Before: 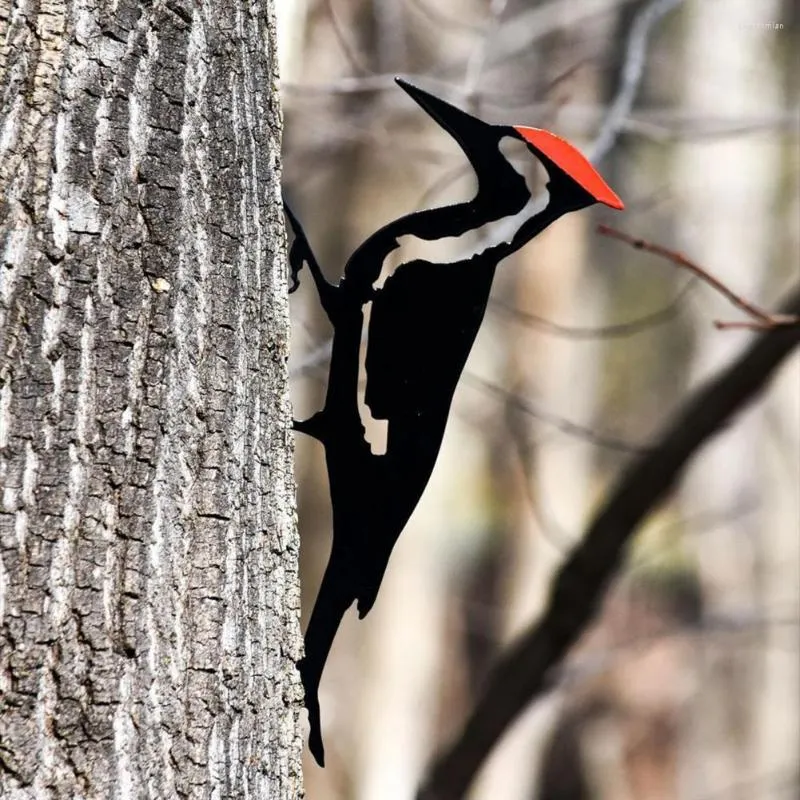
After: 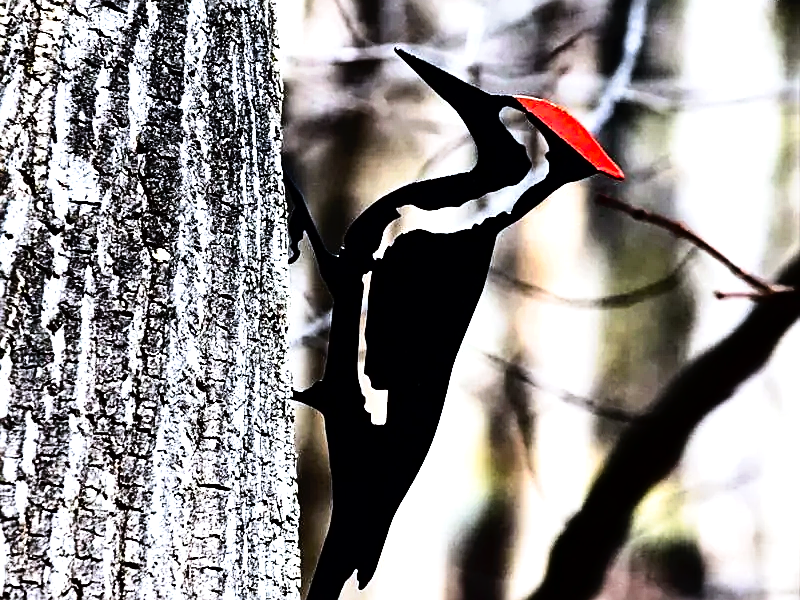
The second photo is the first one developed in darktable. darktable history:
crop: top 3.857%, bottom 21.132%
white balance: red 0.954, blue 1.079
tone curve: curves: ch0 [(0, 0) (0.003, 0.004) (0.011, 0.008) (0.025, 0.012) (0.044, 0.02) (0.069, 0.028) (0.1, 0.034) (0.136, 0.059) (0.177, 0.1) (0.224, 0.151) (0.277, 0.203) (0.335, 0.266) (0.399, 0.344) (0.468, 0.414) (0.543, 0.507) (0.623, 0.602) (0.709, 0.704) (0.801, 0.804) (0.898, 0.927) (1, 1)], preserve colors none
contrast brightness saturation: contrast 0.24, brightness -0.24, saturation 0.14
sharpen: on, module defaults
exposure: compensate highlight preservation false
tone equalizer: -8 EV -1.08 EV, -7 EV -1.01 EV, -6 EV -0.867 EV, -5 EV -0.578 EV, -3 EV 0.578 EV, -2 EV 0.867 EV, -1 EV 1.01 EV, +0 EV 1.08 EV, edges refinement/feathering 500, mask exposure compensation -1.57 EV, preserve details no
